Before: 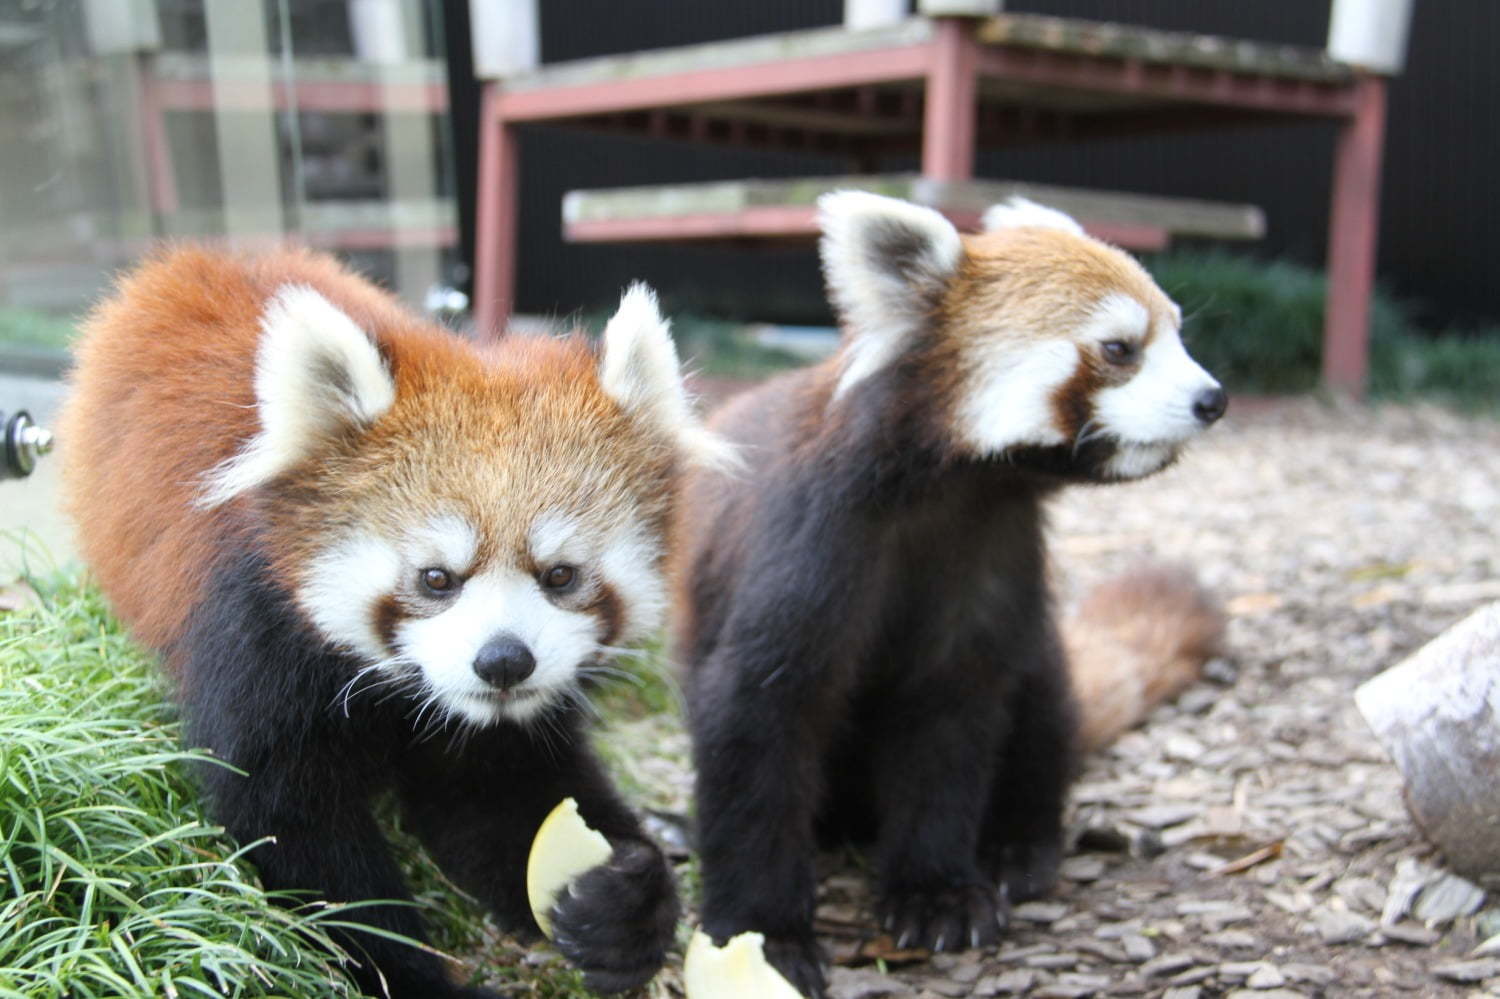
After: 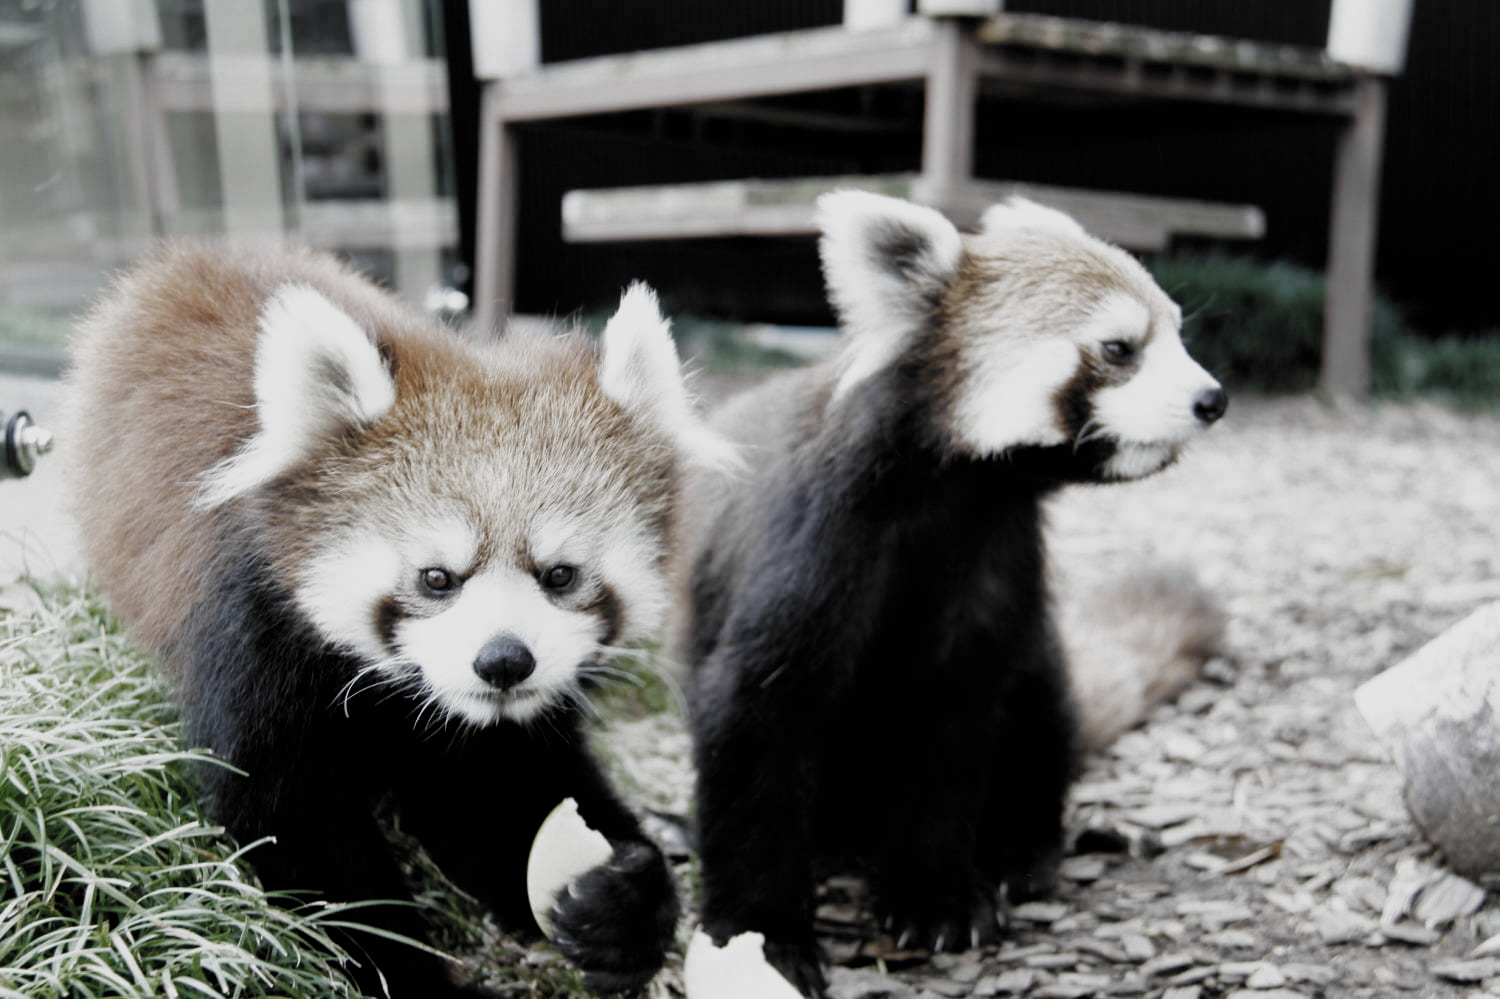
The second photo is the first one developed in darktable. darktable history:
color zones: curves: ch0 [(0, 0.487) (0.241, 0.395) (0.434, 0.373) (0.658, 0.412) (0.838, 0.487)]; ch1 [(0, 0) (0.053, 0.053) (0.211, 0.202) (0.579, 0.259) (0.781, 0.241)]
filmic rgb: black relative exposure -5.05 EV, white relative exposure 3.99 EV, threshold 5.94 EV, hardness 2.9, contrast 1.296, highlights saturation mix -28.78%, add noise in highlights 0.001, preserve chrominance no, color science v3 (2019), use custom middle-gray values true, contrast in highlights soft, enable highlight reconstruction true
